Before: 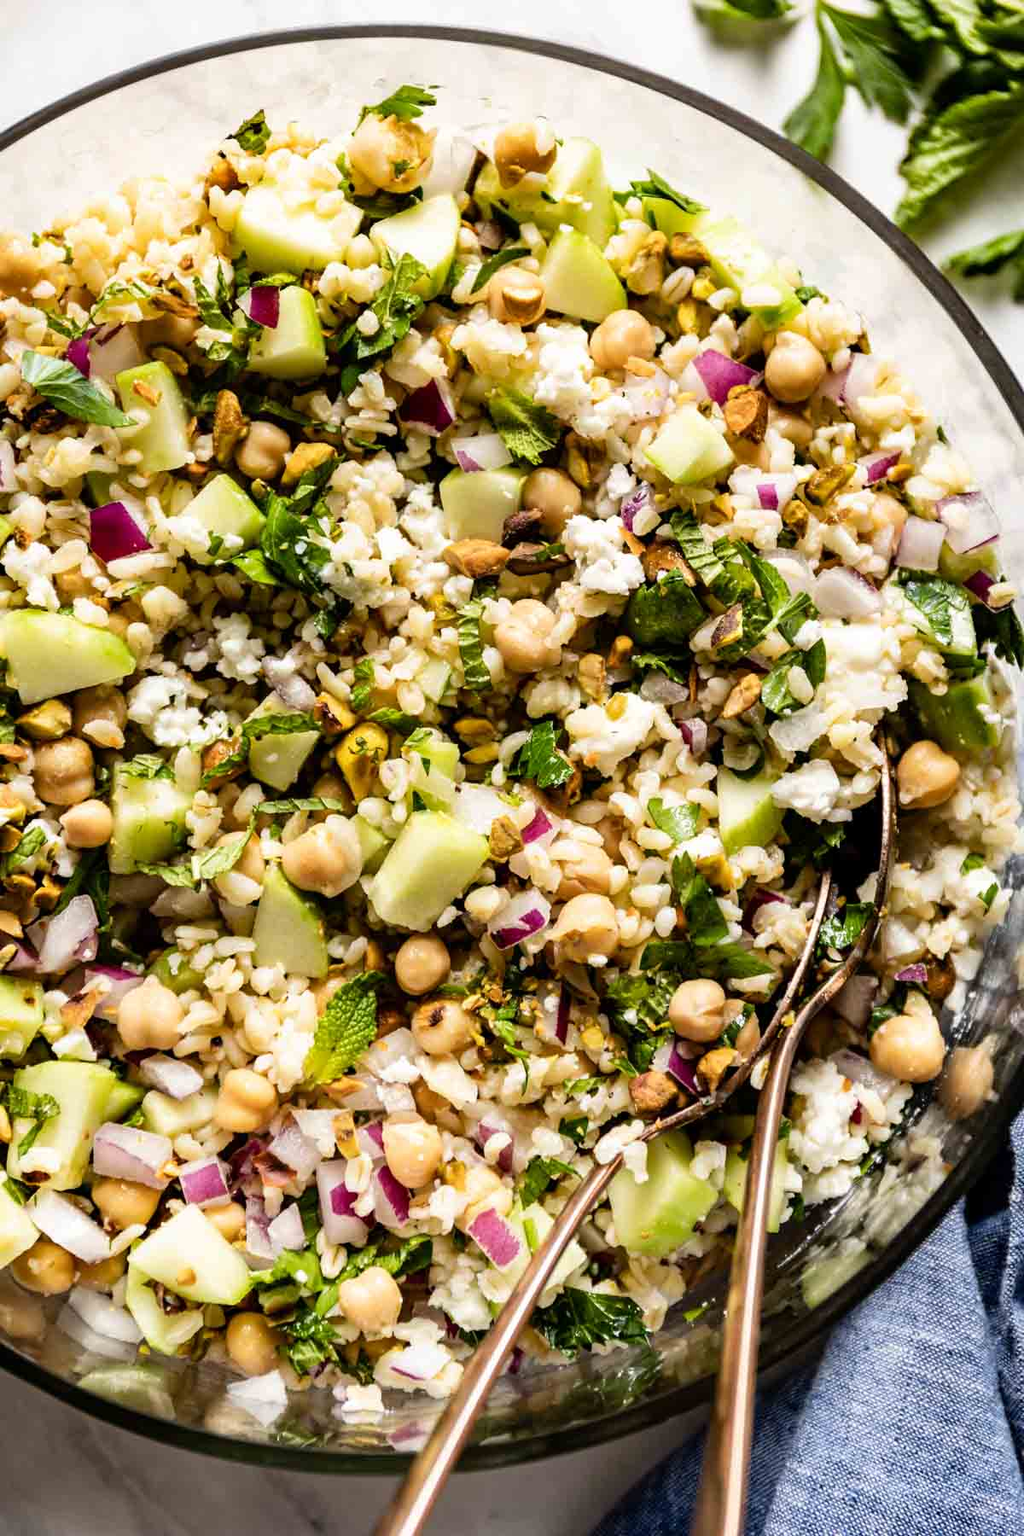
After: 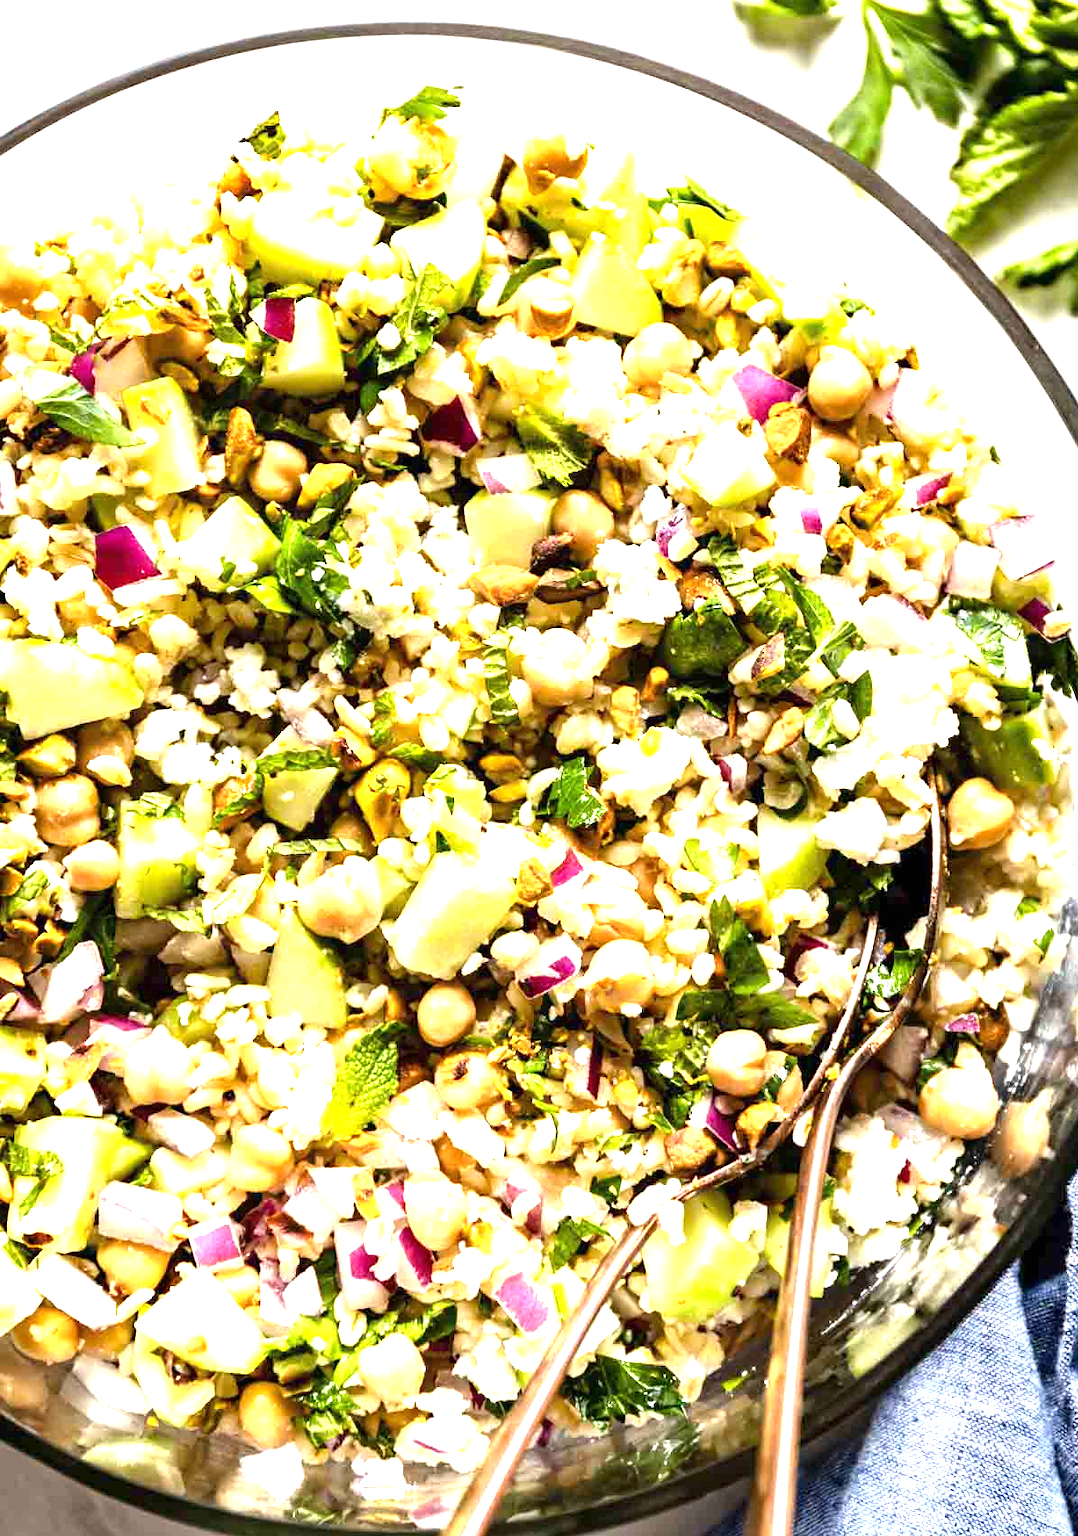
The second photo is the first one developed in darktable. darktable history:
crop: top 0.307%, right 0.254%, bottom 5.019%
exposure: black level correction 0, exposure 1.389 EV, compensate highlight preservation false
